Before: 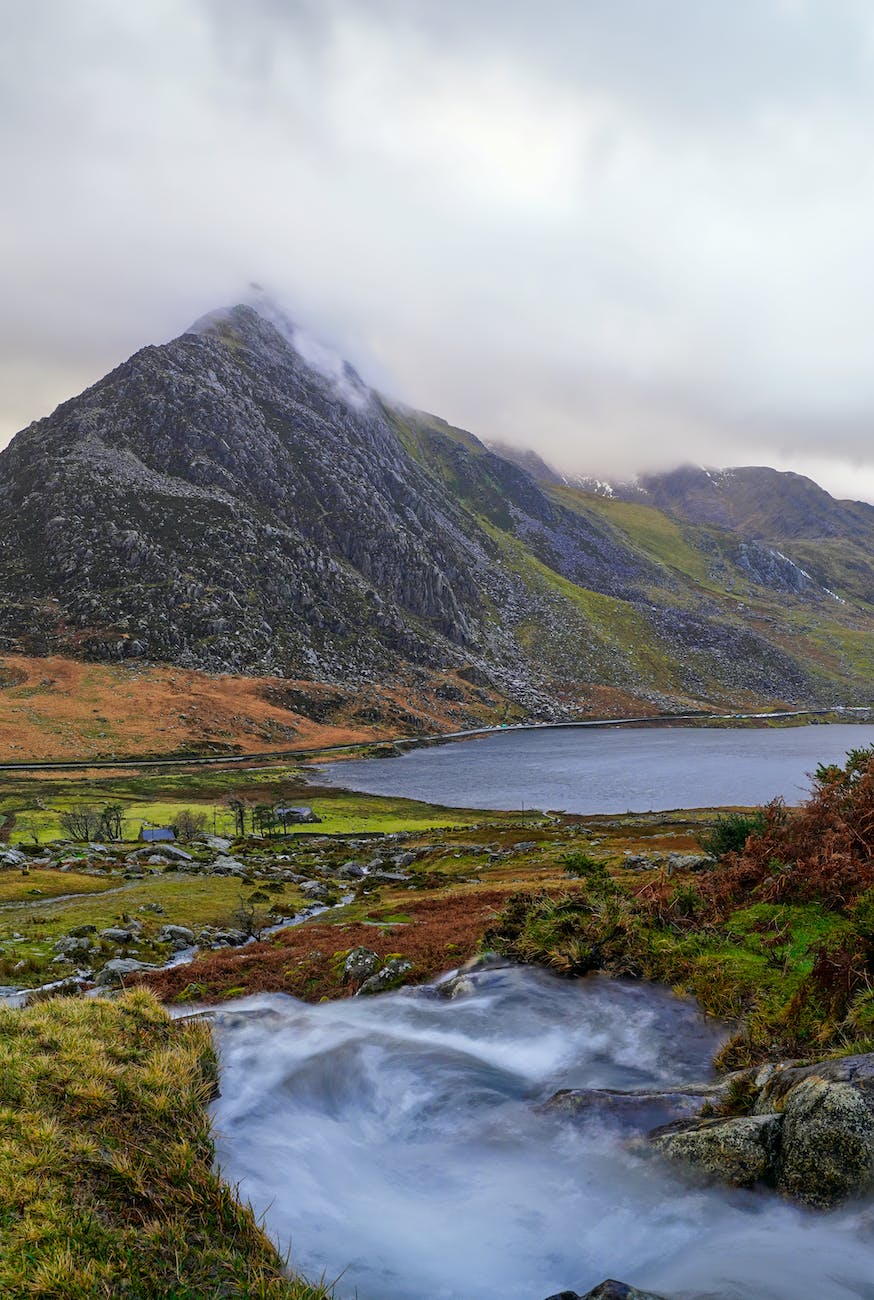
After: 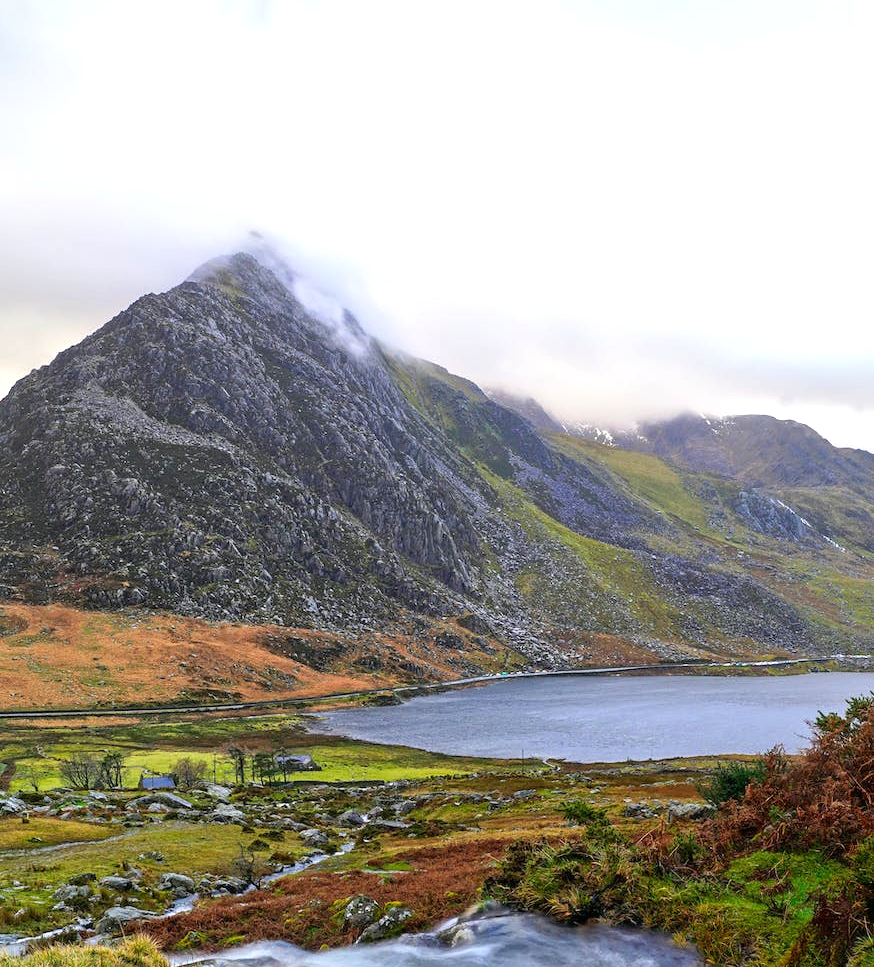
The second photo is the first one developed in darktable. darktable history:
crop: top 4.047%, bottom 21.519%
exposure: exposure 0.657 EV, compensate highlight preservation false
